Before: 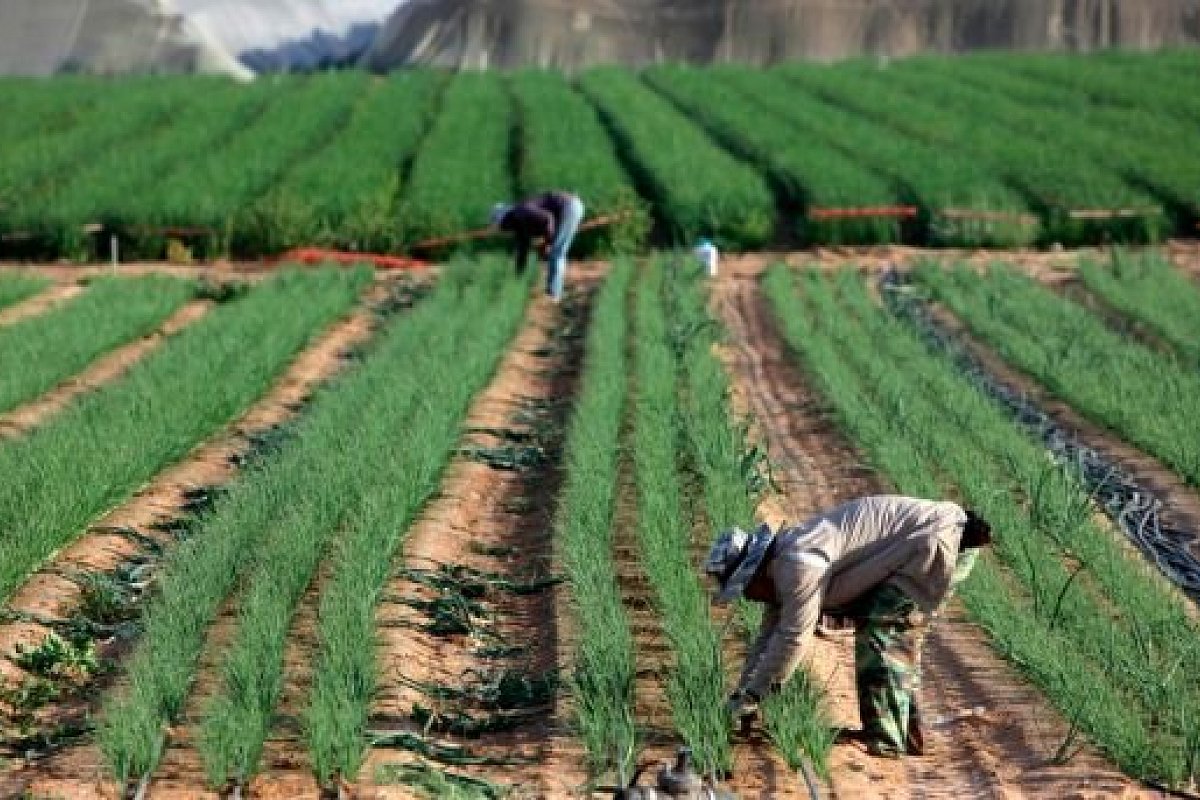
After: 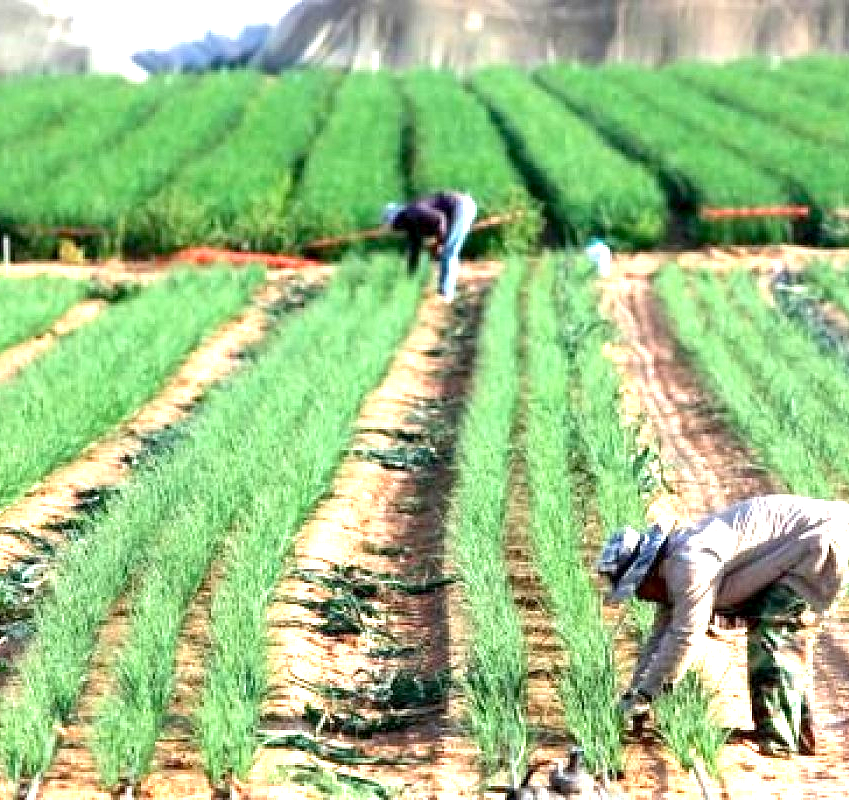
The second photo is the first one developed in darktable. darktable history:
exposure: black level correction 0.001, exposure 1.735 EV, compensate highlight preservation false
crop and rotate: left 9.061%, right 20.142%
